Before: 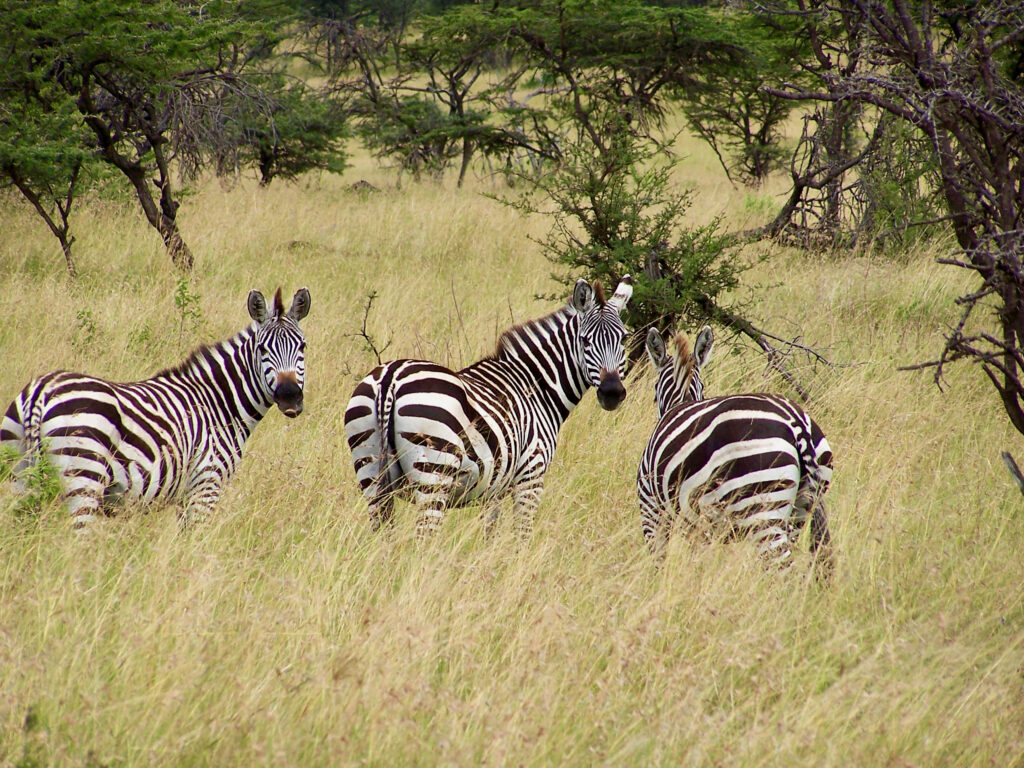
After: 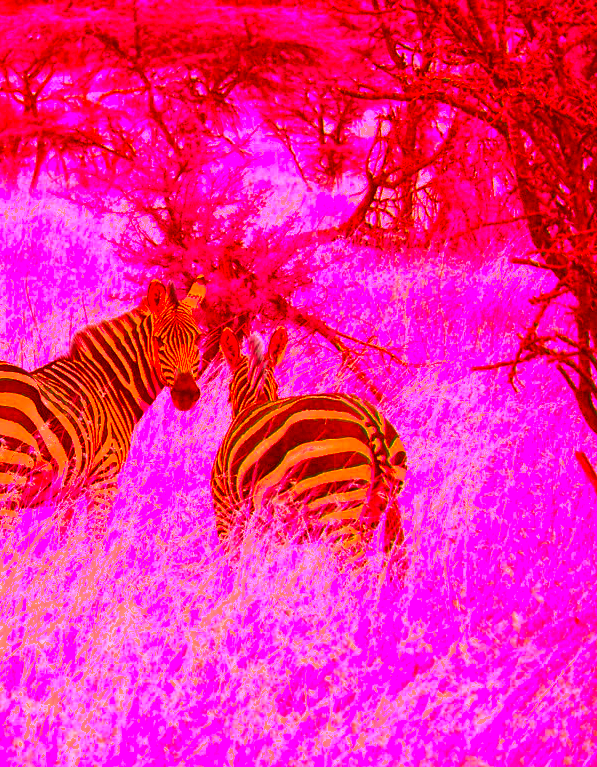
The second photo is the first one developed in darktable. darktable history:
color correction: highlights a* -39.1, highlights b* -39.59, shadows a* -39.55, shadows b* -39.79, saturation -2.97
crop: left 41.693%
shadows and highlights: on, module defaults
exposure: black level correction 0, exposure 0.949 EV, compensate highlight preservation false
